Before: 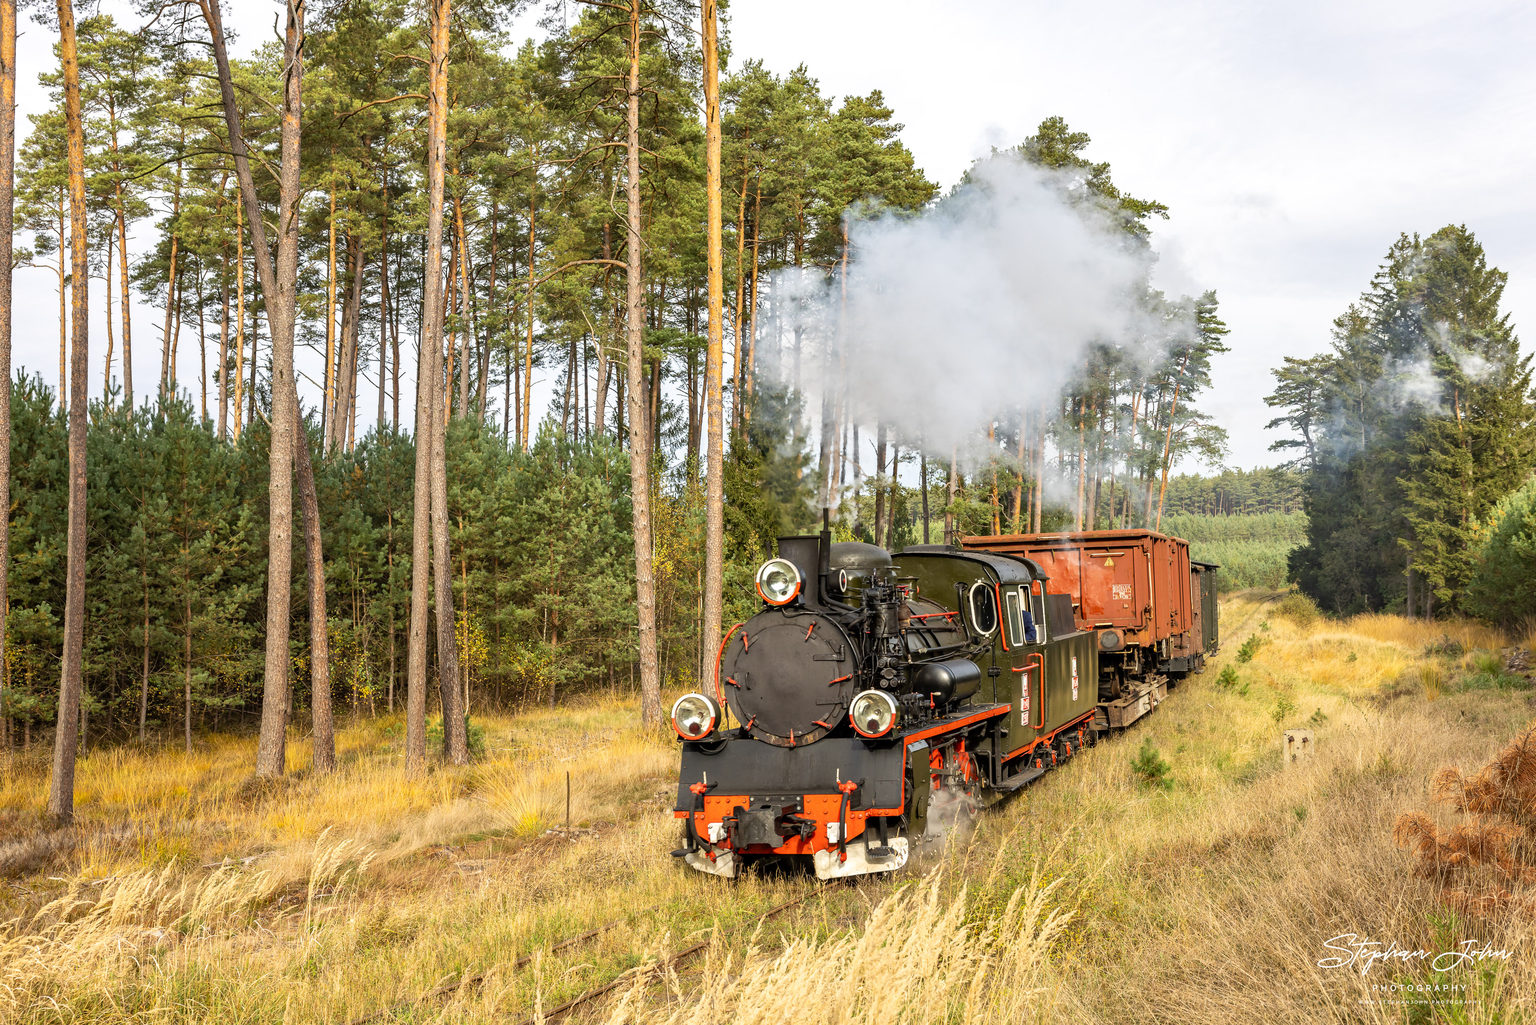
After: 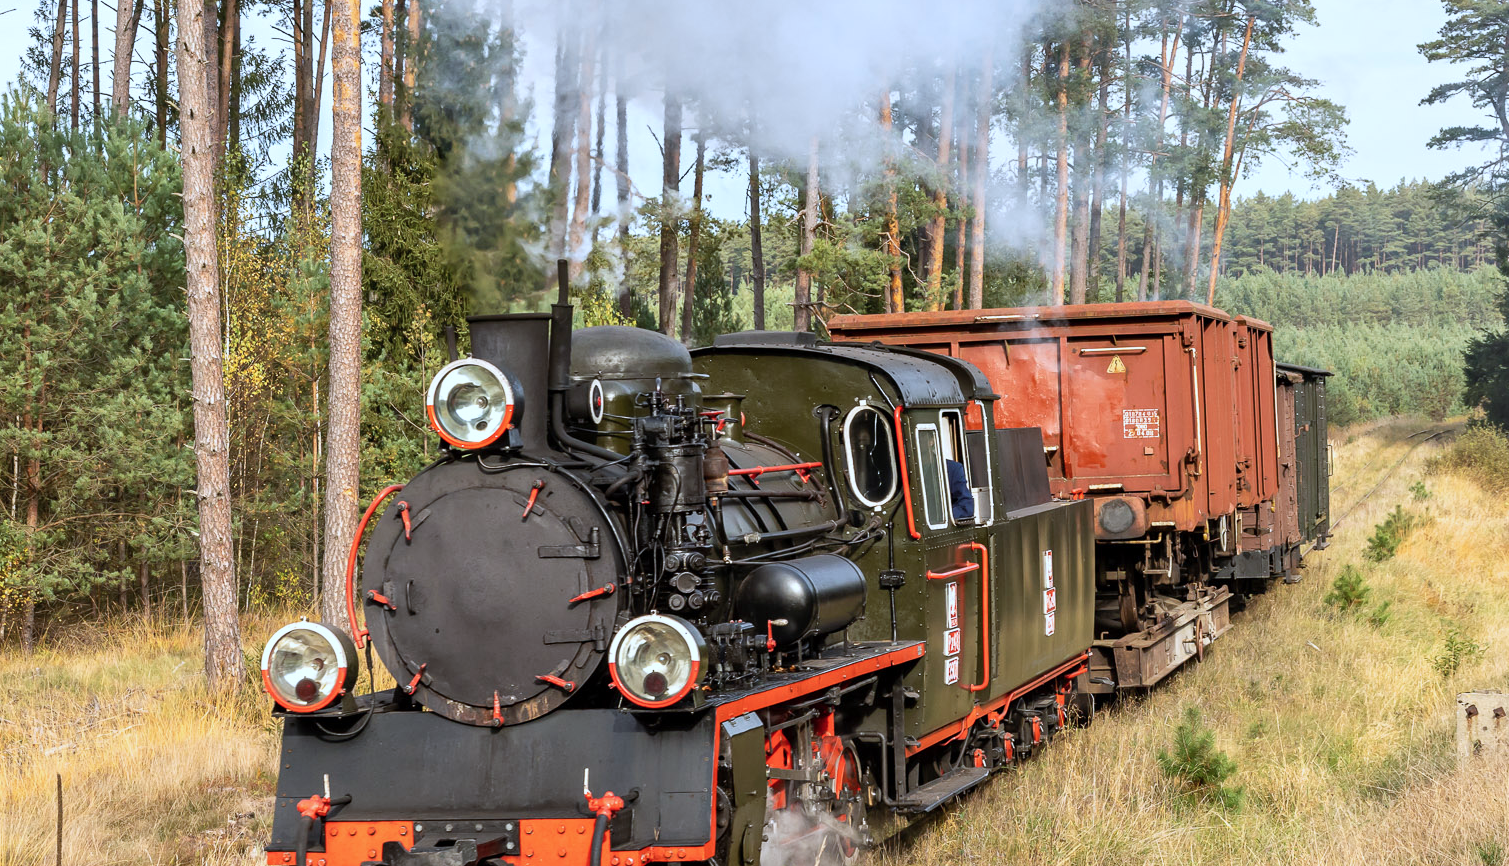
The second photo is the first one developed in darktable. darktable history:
color correction: highlights a* -2.24, highlights b* -18.1
crop: left 35.03%, top 36.625%, right 14.663%, bottom 20.057%
